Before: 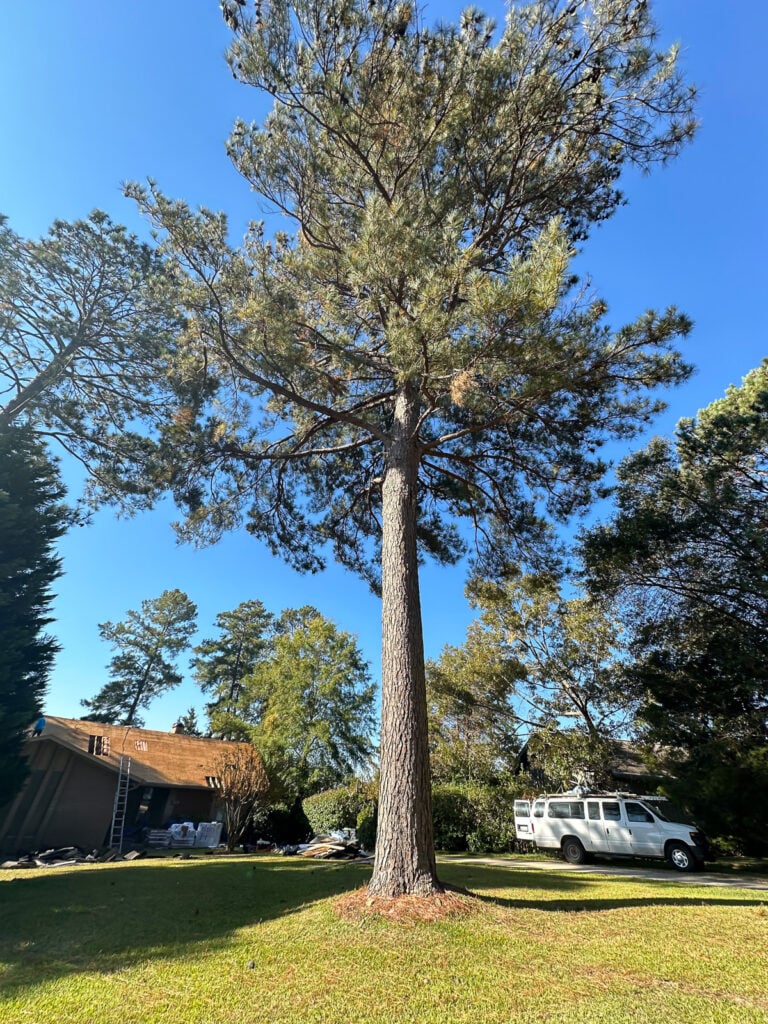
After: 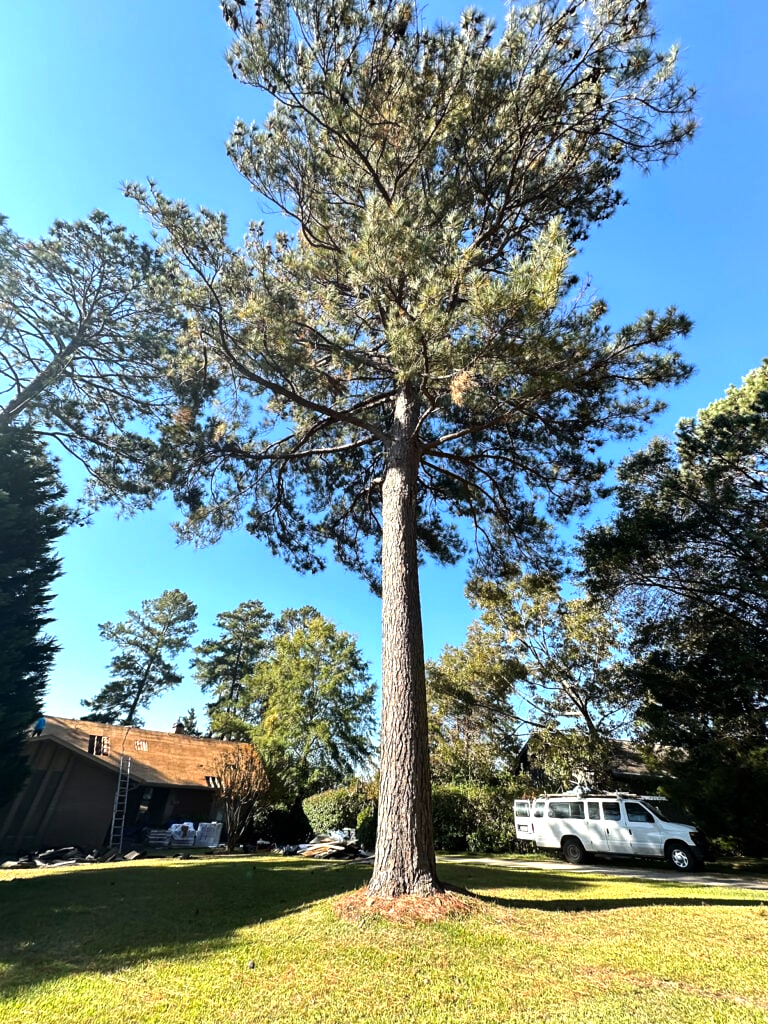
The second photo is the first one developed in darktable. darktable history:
tone equalizer: -8 EV -0.748 EV, -7 EV -0.691 EV, -6 EV -0.563 EV, -5 EV -0.4 EV, -3 EV 0.384 EV, -2 EV 0.6 EV, -1 EV 0.691 EV, +0 EV 0.754 EV, edges refinement/feathering 500, mask exposure compensation -1.57 EV, preserve details no
